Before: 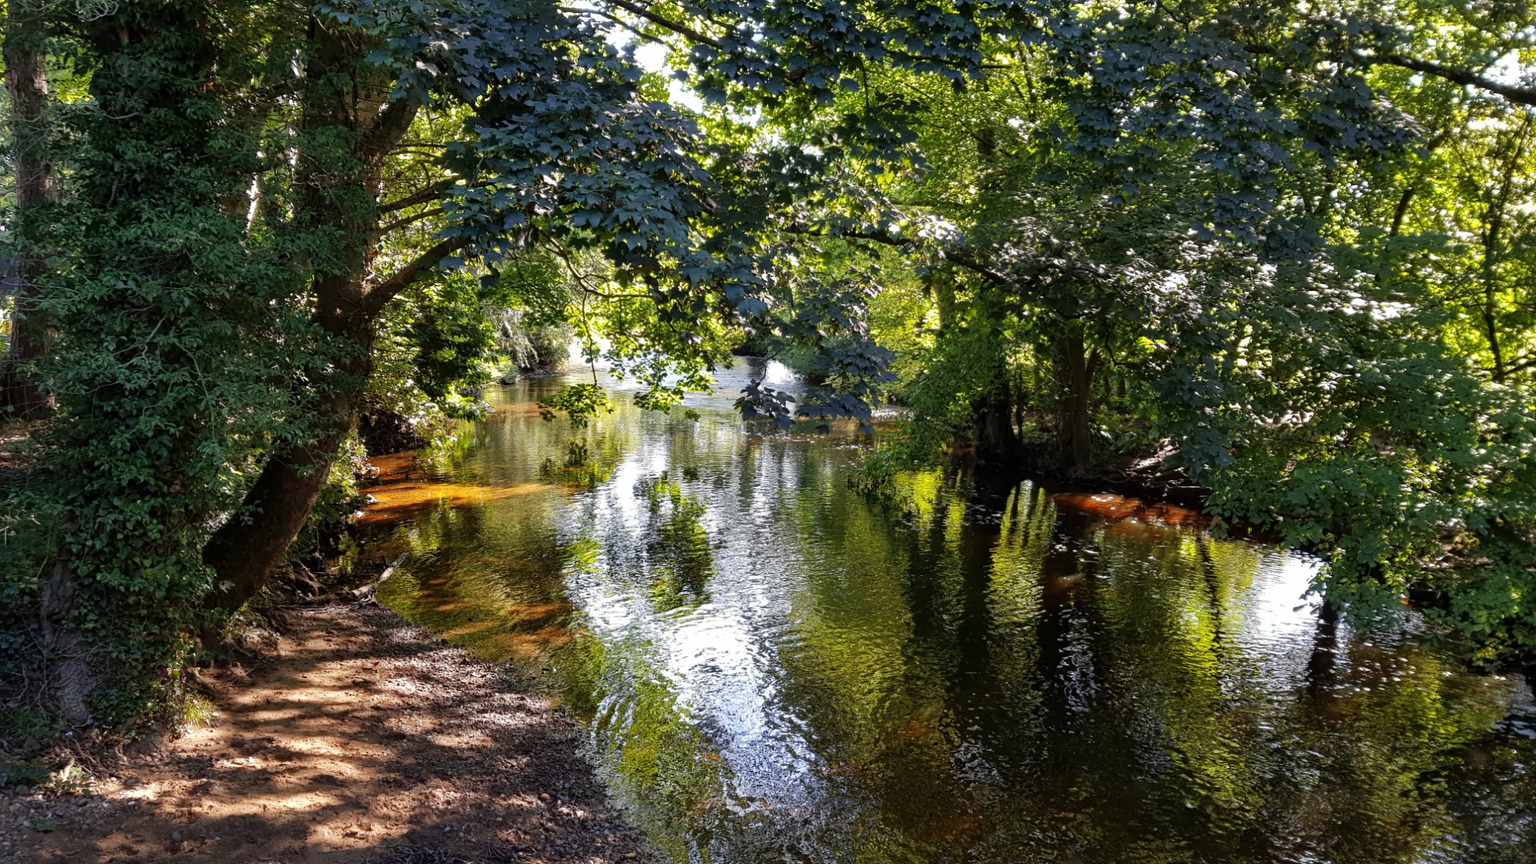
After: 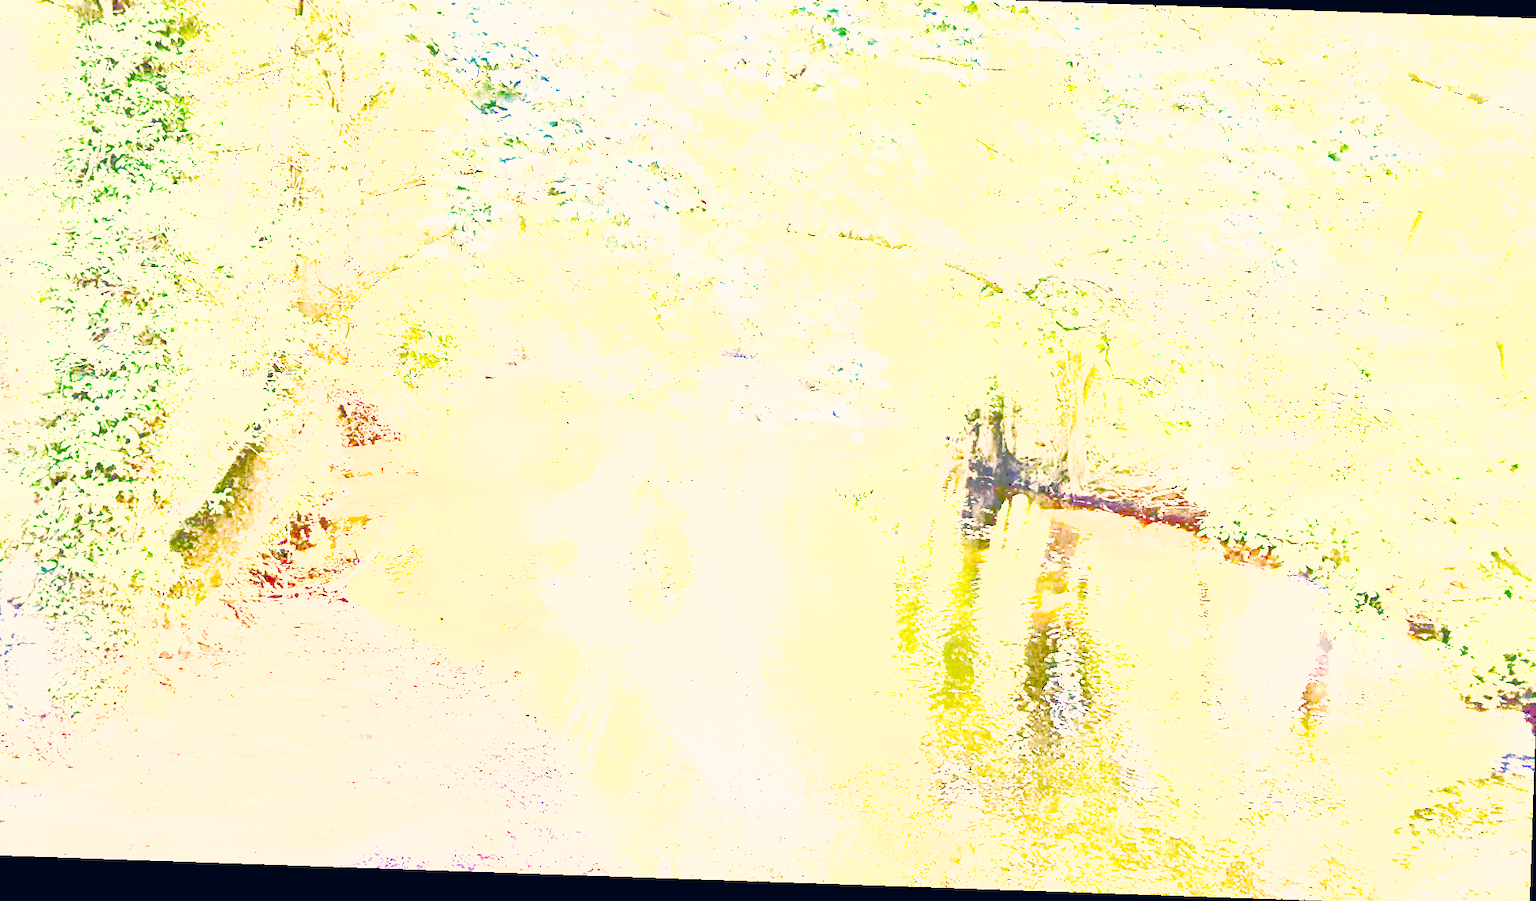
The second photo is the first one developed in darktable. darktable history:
crop and rotate: angle -1.97°, left 3.112%, top 3.69%, right 1.419%, bottom 0.503%
exposure: exposure 7.92 EV, compensate highlight preservation false
shadows and highlights: on, module defaults
base curve: curves: ch0 [(0, 0) (0.088, 0.125) (0.176, 0.251) (0.354, 0.501) (0.613, 0.749) (1, 0.877)], preserve colors none
color balance rgb: shadows lift › hue 85.83°, linear chroma grading › global chroma 19.855%, perceptual saturation grading › global saturation 20%, perceptual saturation grading › highlights -25.539%, perceptual saturation grading › shadows 50.385%
color correction: highlights a* 10.3, highlights b* 14.32, shadows a* -9.77, shadows b* -15.12
